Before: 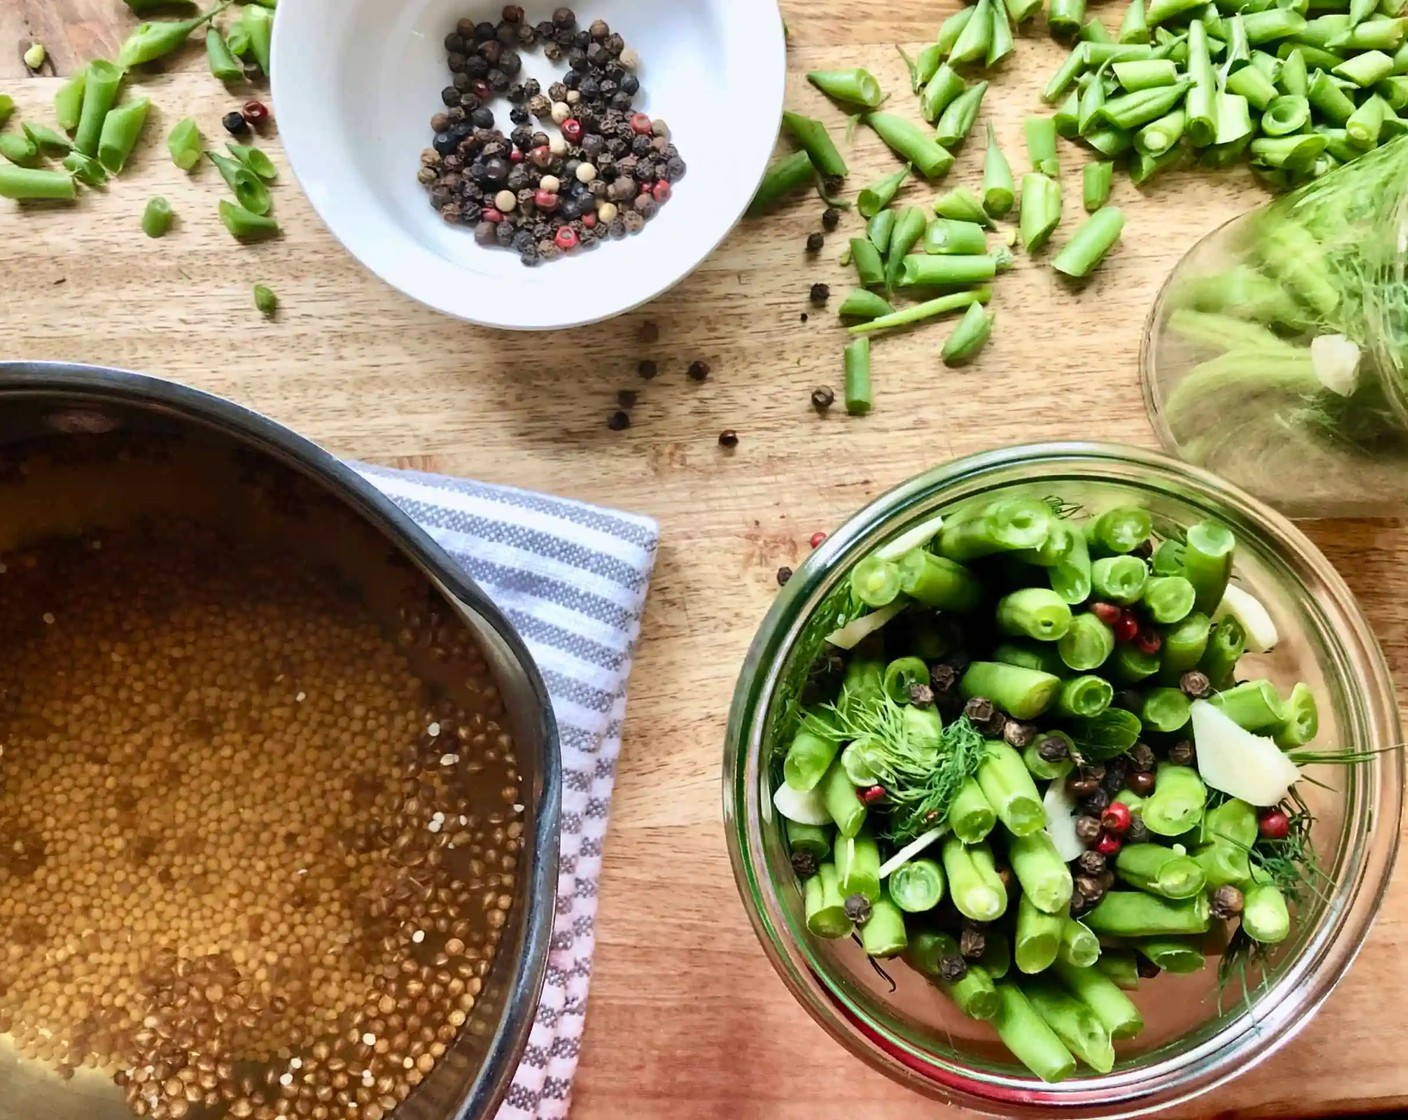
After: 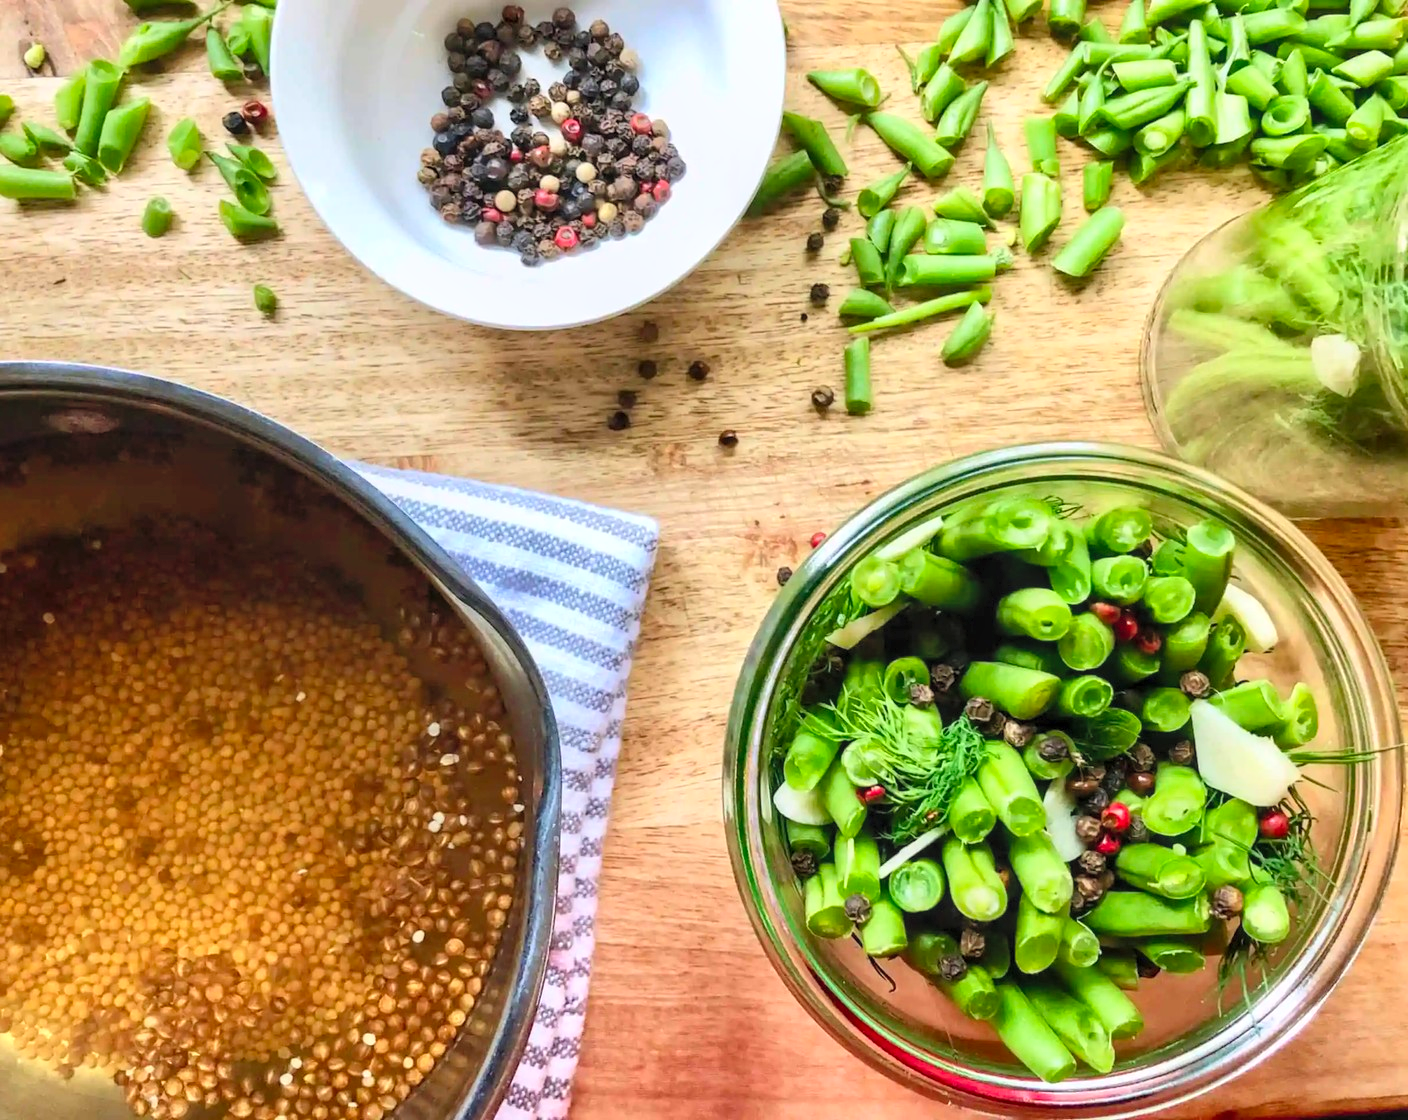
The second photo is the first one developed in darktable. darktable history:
local contrast: on, module defaults
contrast brightness saturation: contrast 0.07, brightness 0.18, saturation 0.4
